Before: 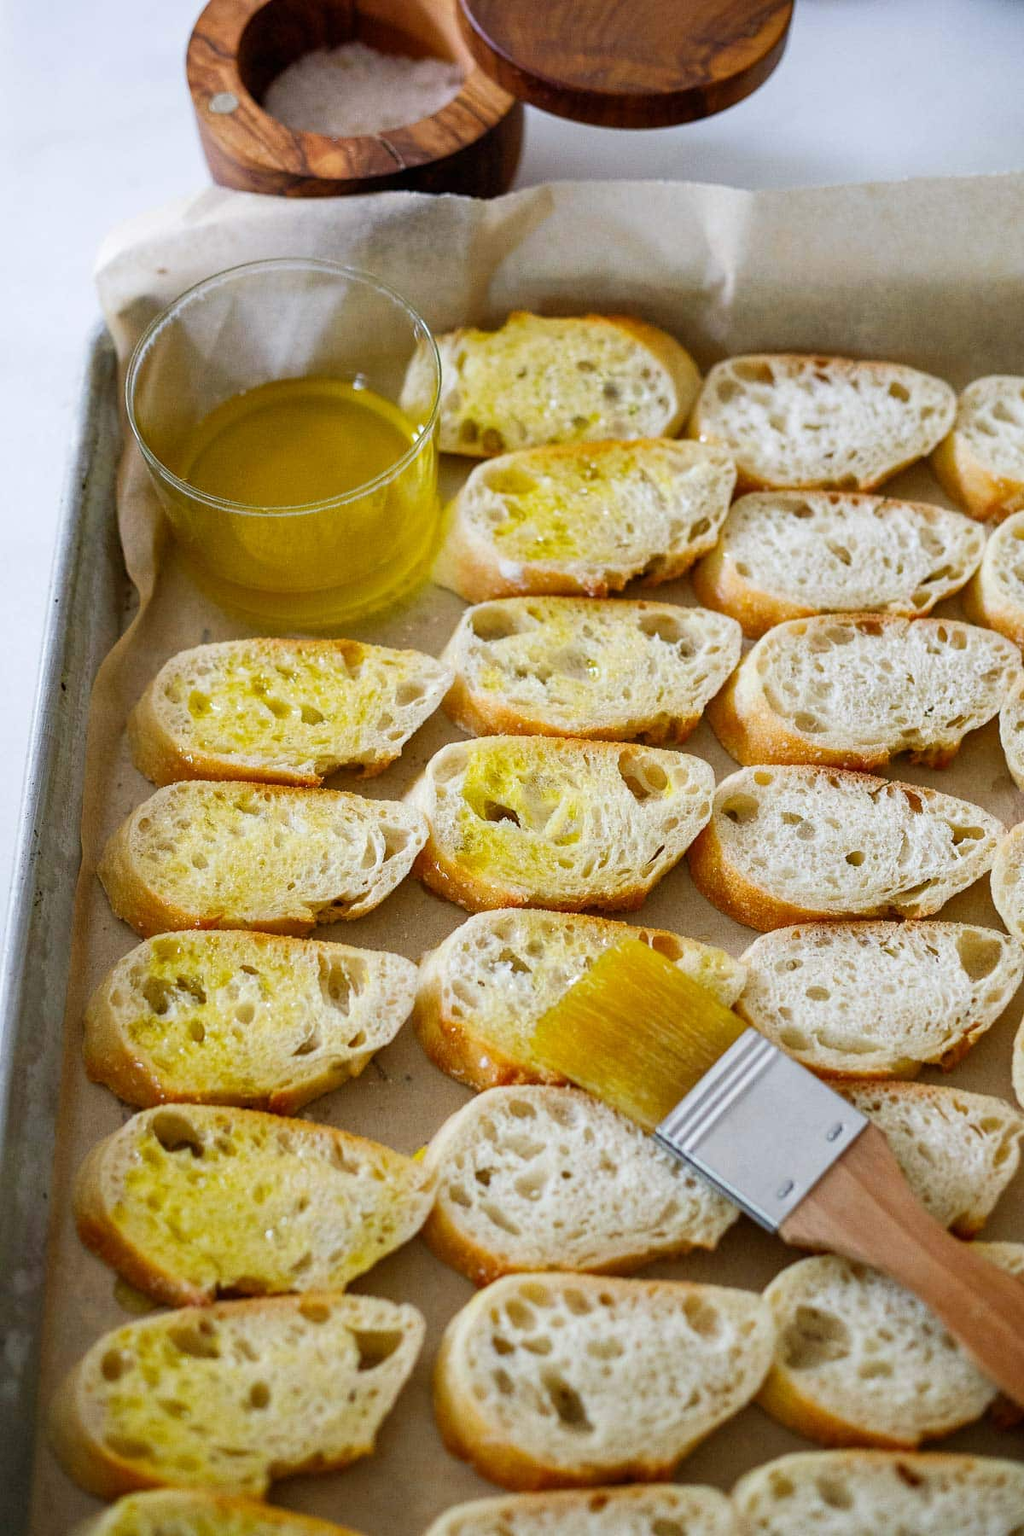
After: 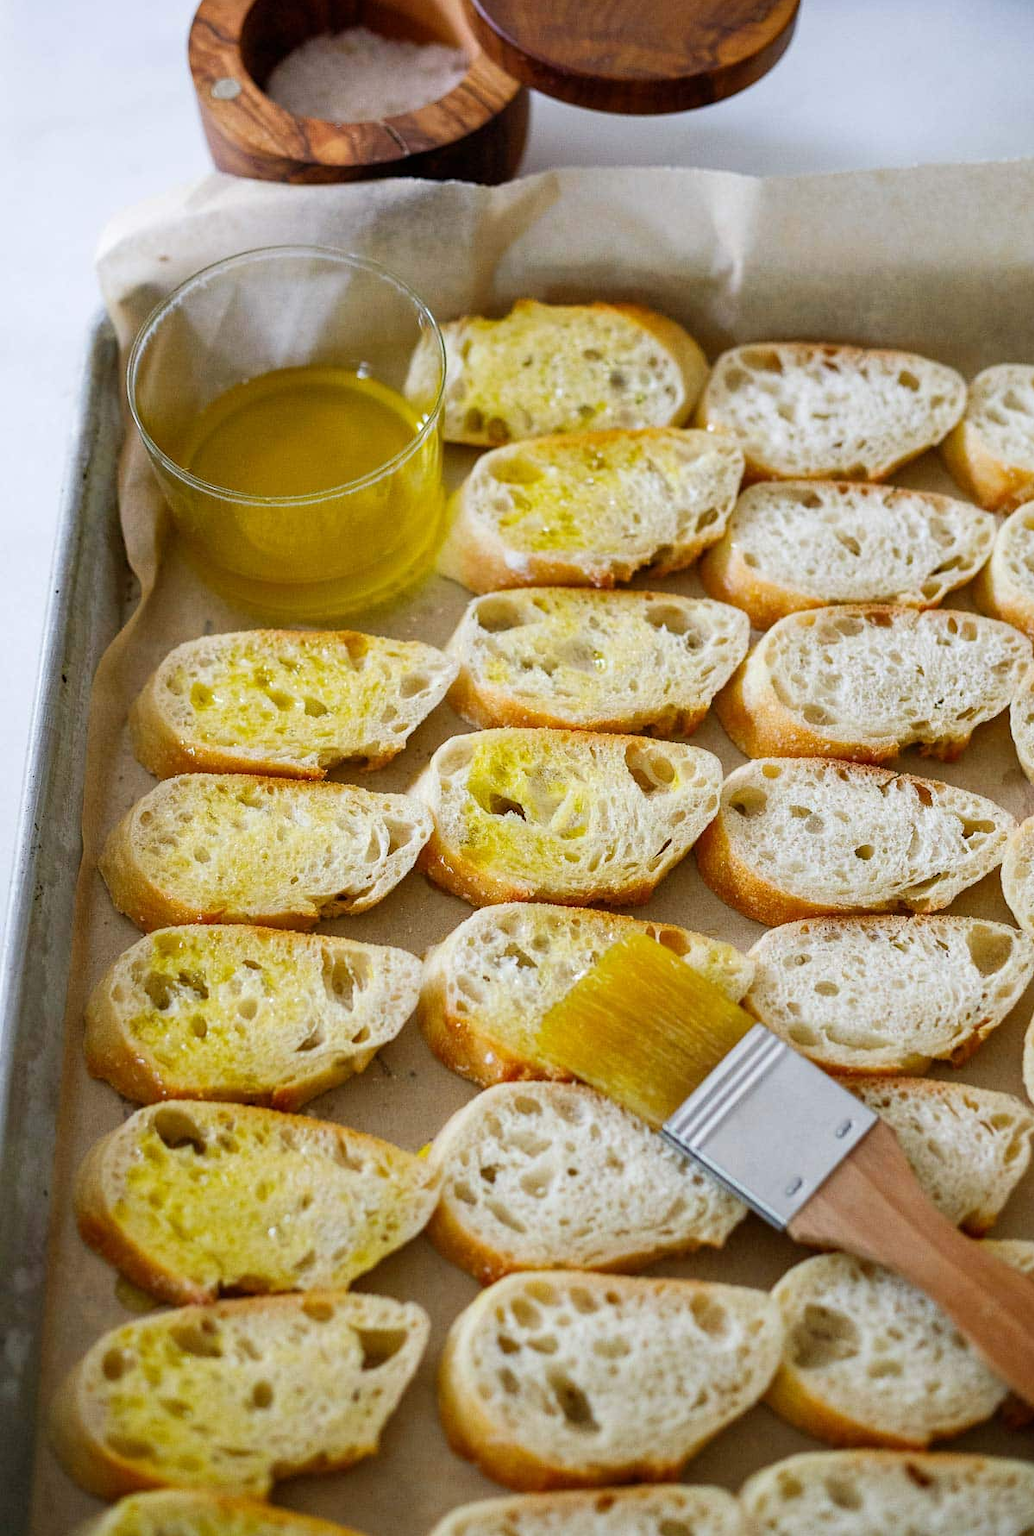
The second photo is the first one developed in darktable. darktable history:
crop: top 1.049%, right 0.001%
